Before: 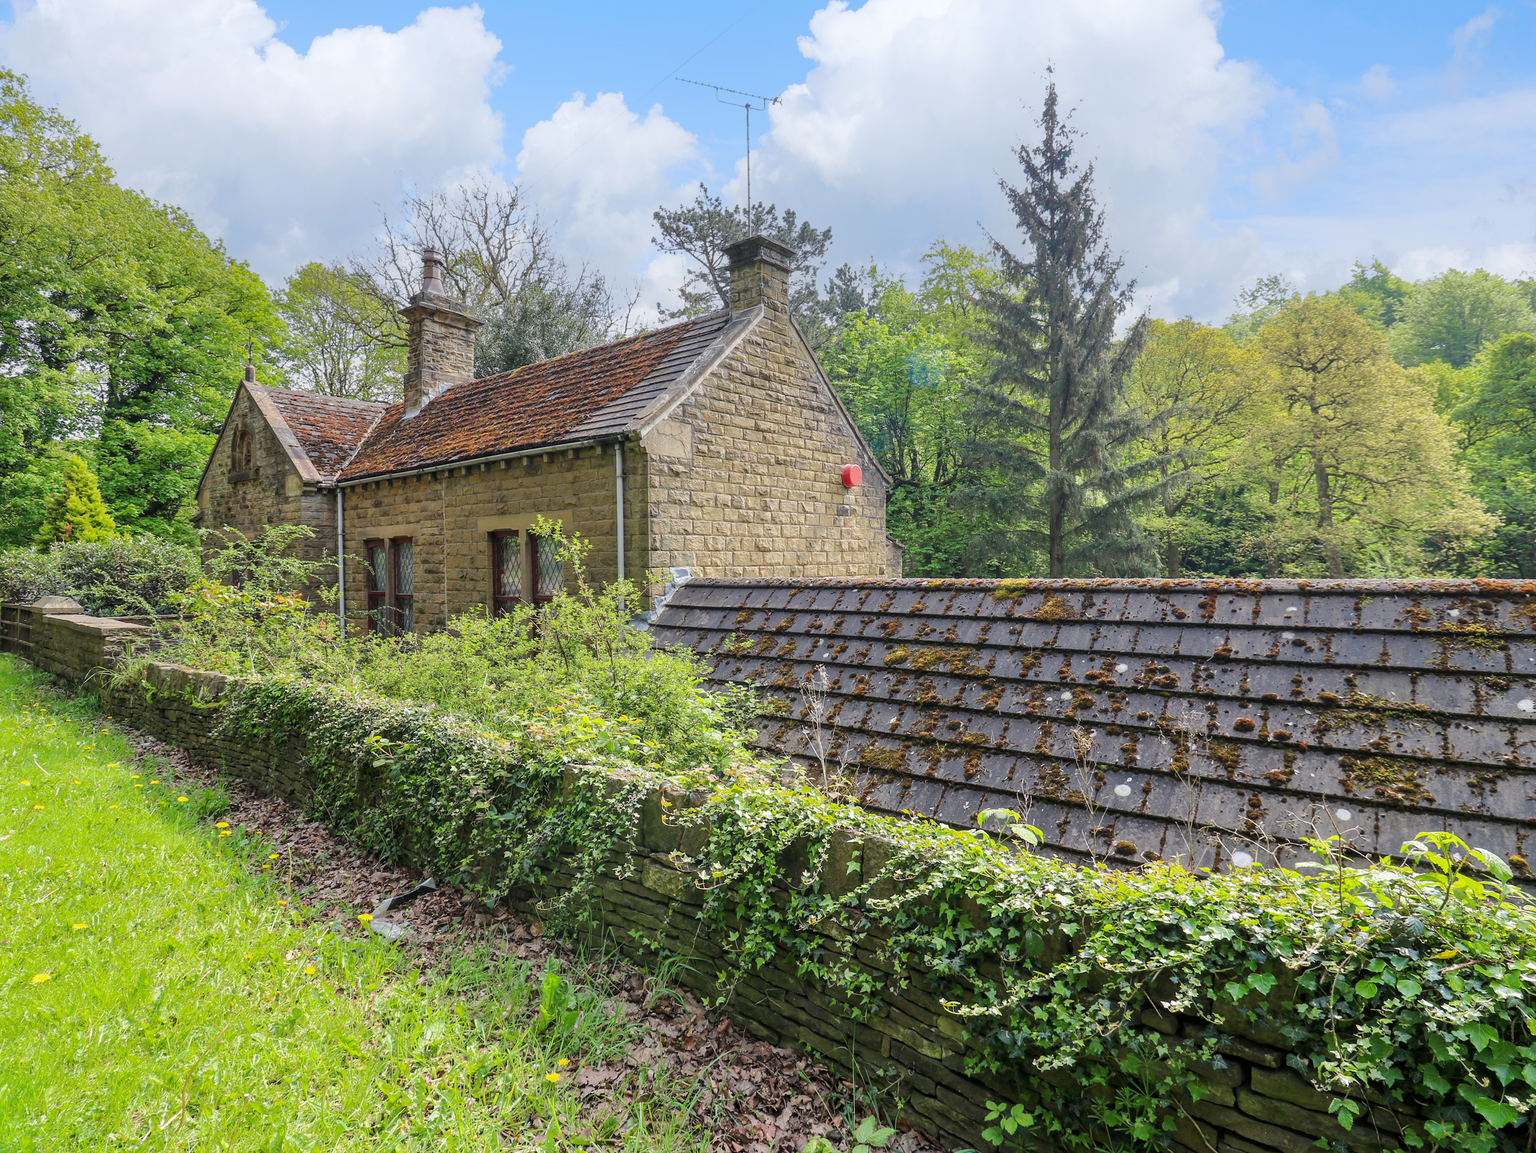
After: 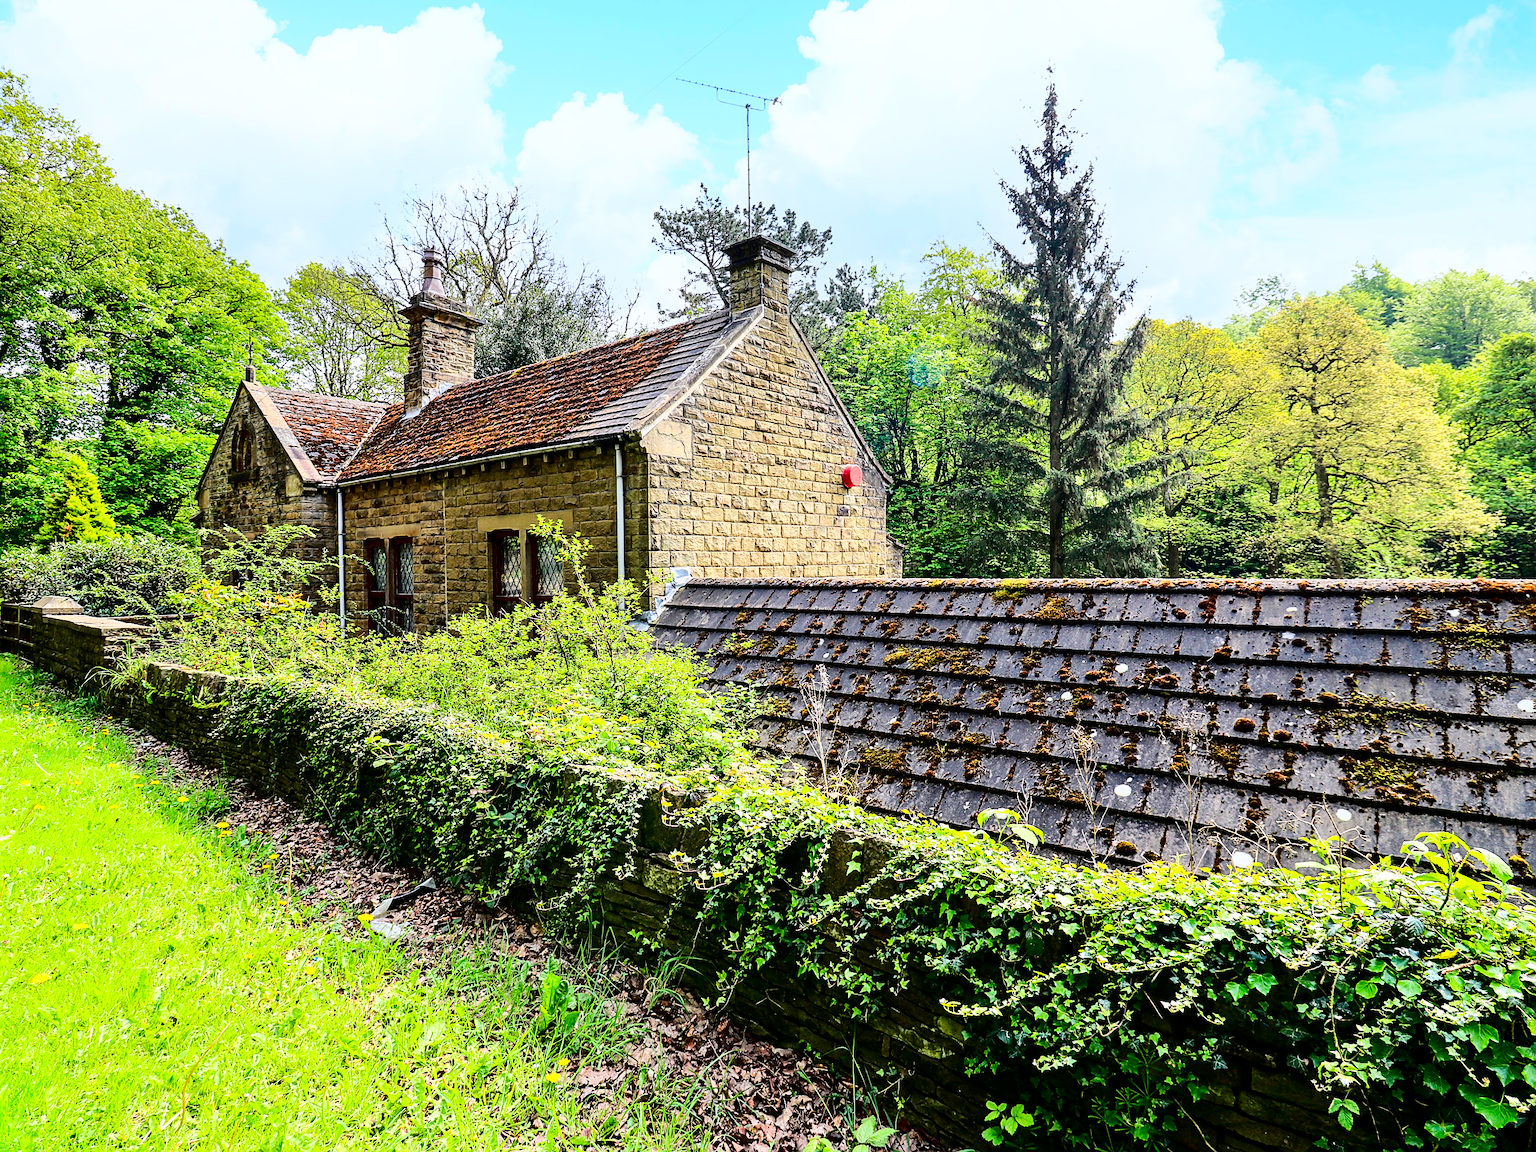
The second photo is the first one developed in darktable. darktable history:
contrast brightness saturation: contrast 0.094, brightness -0.609, saturation 0.173
sharpen: on, module defaults
base curve: curves: ch0 [(0, 0) (0.007, 0.004) (0.027, 0.03) (0.046, 0.07) (0.207, 0.54) (0.442, 0.872) (0.673, 0.972) (1, 1)]
